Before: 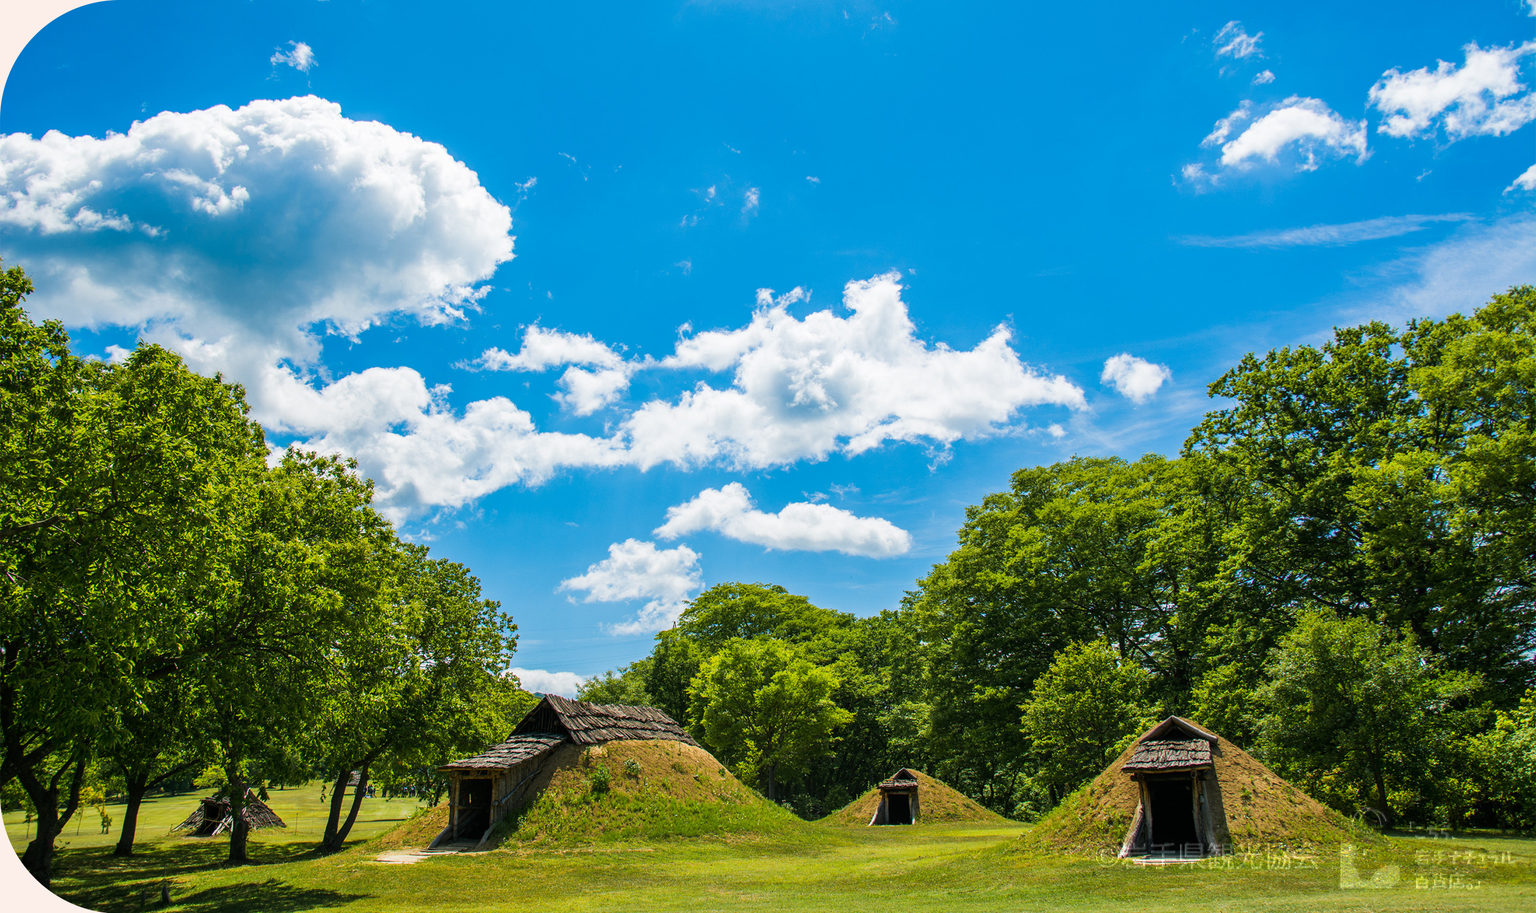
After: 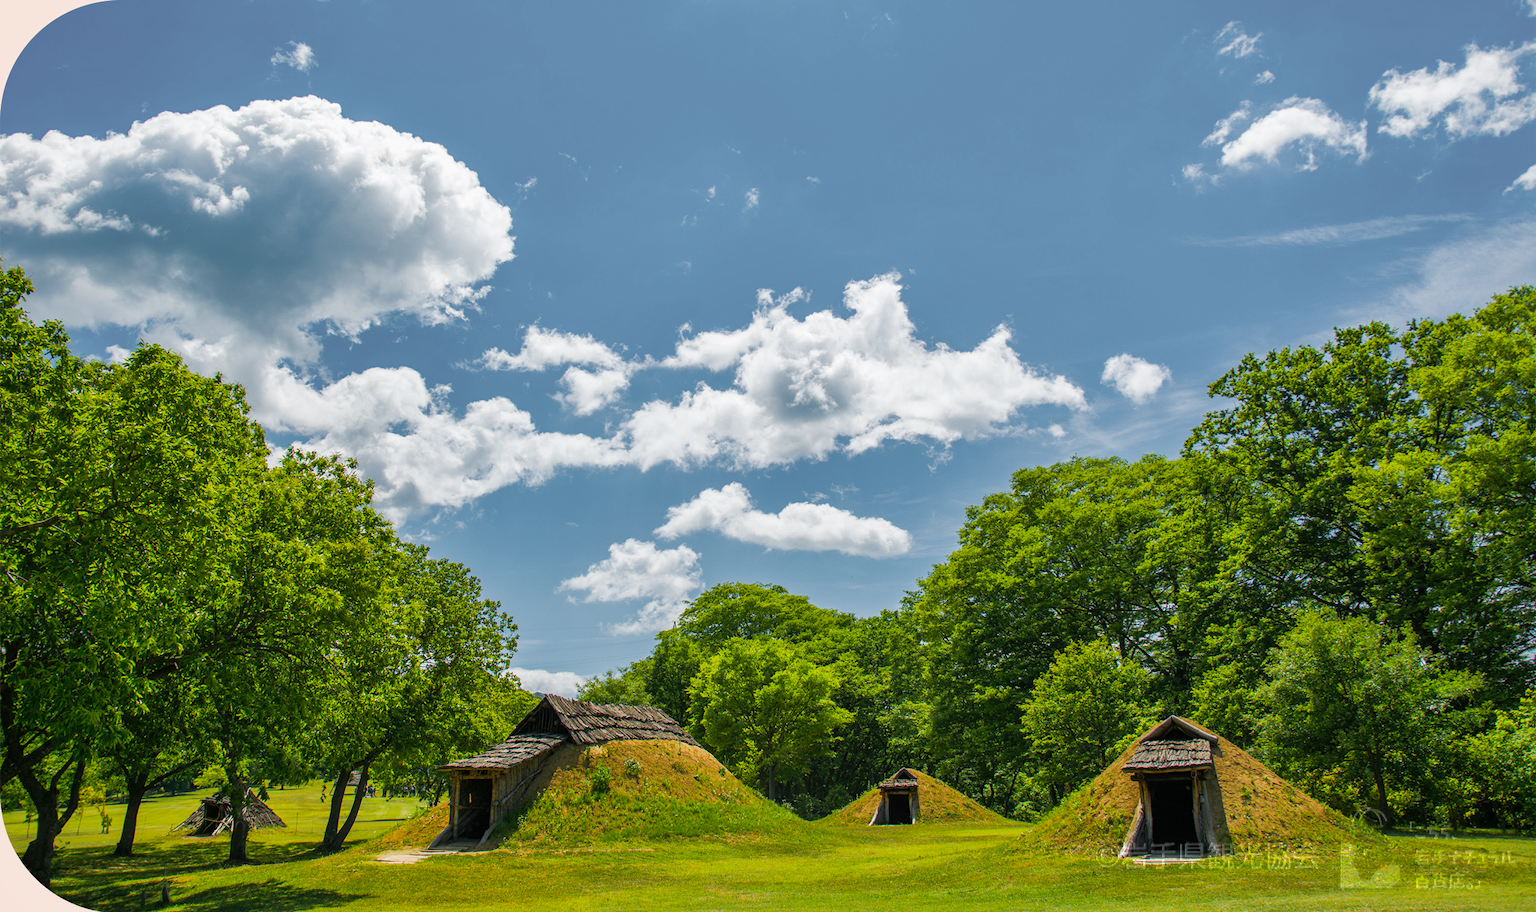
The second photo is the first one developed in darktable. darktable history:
color zones: curves: ch1 [(0.25, 0.61) (0.75, 0.248)]
shadows and highlights: on, module defaults
